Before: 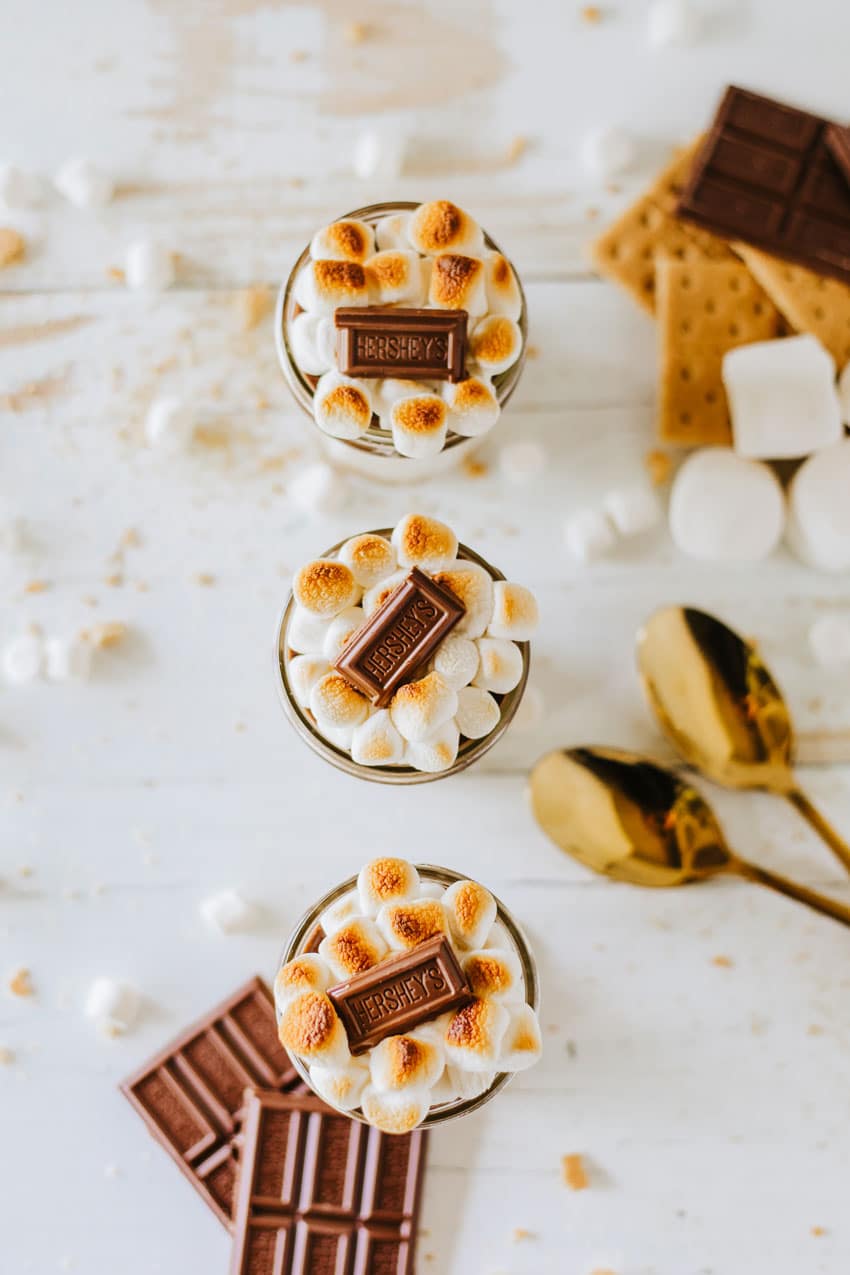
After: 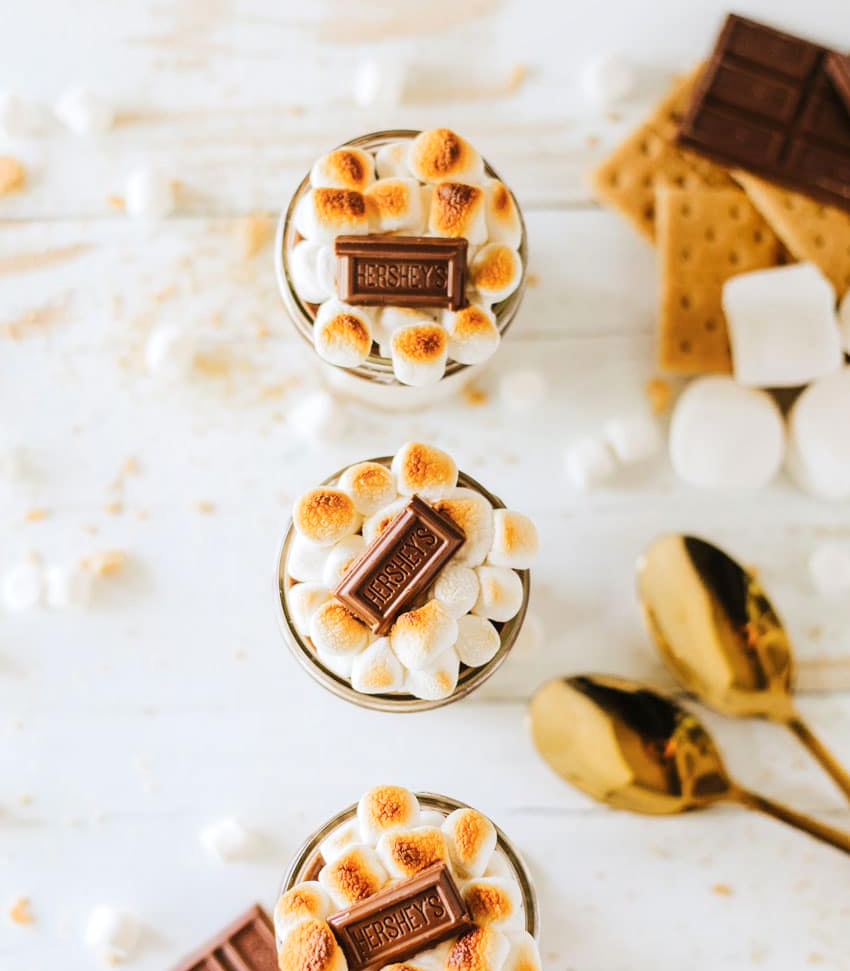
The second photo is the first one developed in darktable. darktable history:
exposure: exposure 0.173 EV, compensate exposure bias true, compensate highlight preservation false
shadows and highlights: shadows -68.52, highlights 35.1, soften with gaussian
crop: top 5.698%, bottom 18.088%
